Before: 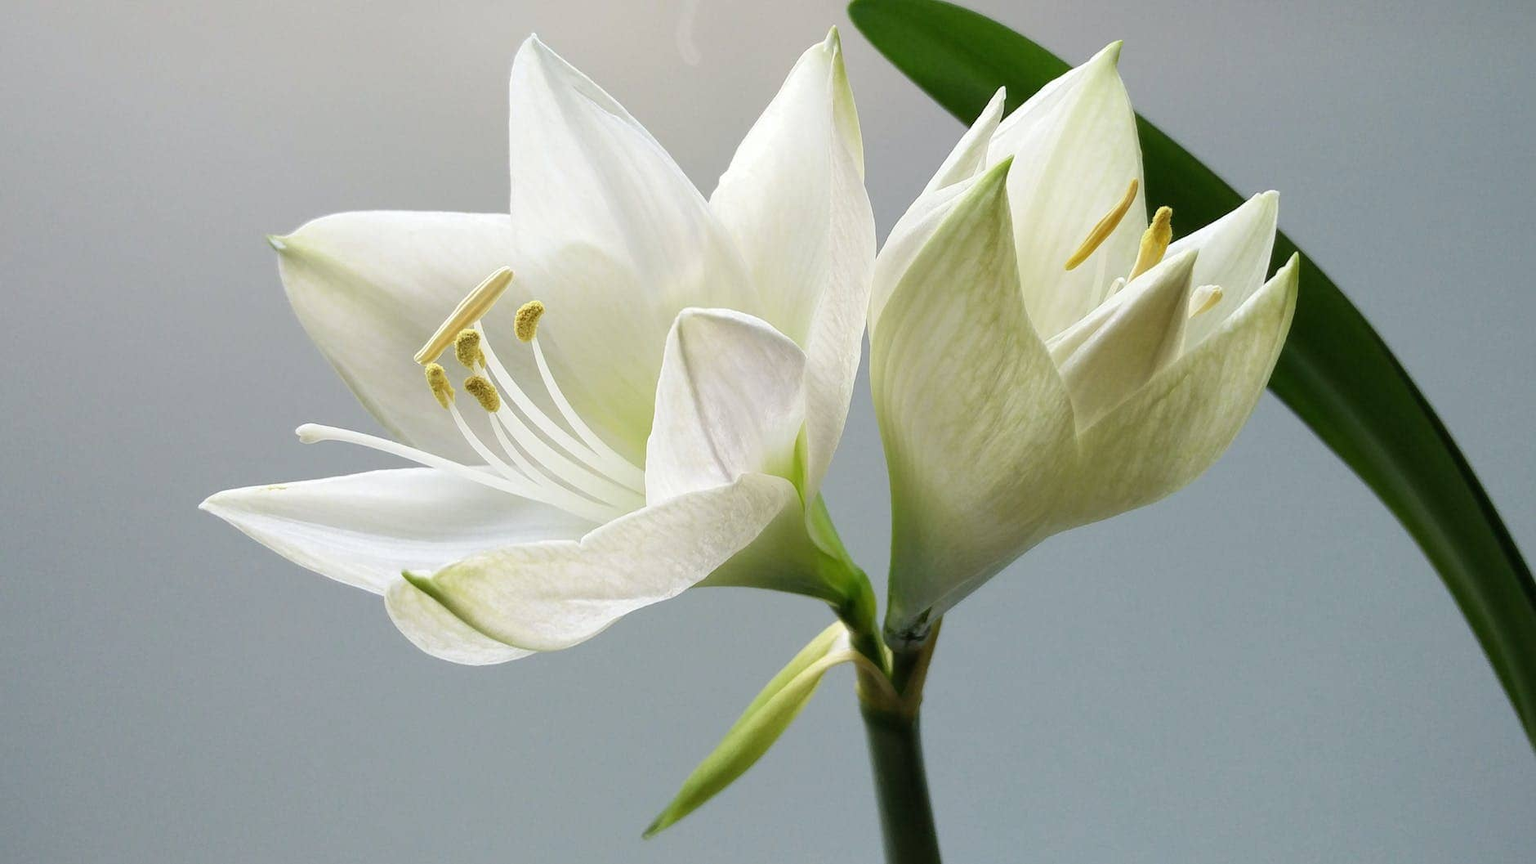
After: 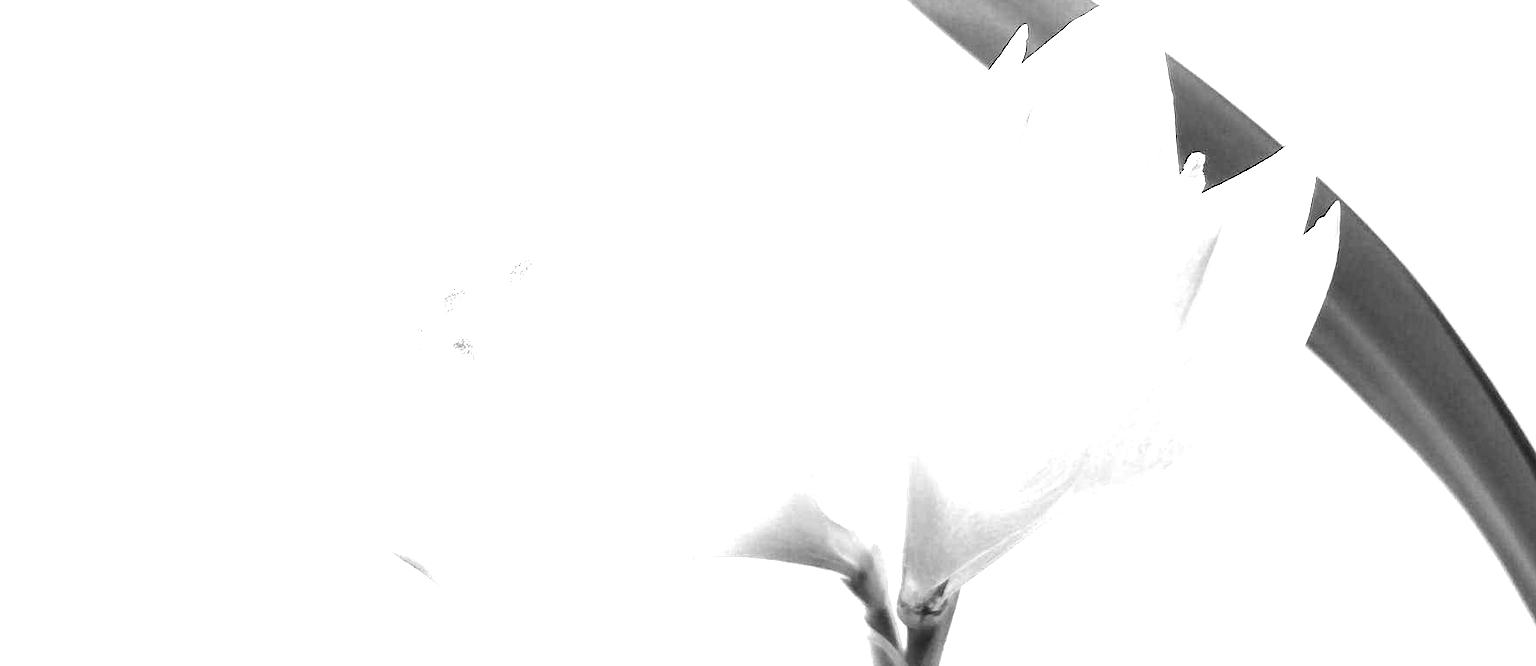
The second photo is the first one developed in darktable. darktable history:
monochrome: on, module defaults
exposure: black level correction 0.001, exposure 2.607 EV, compensate exposure bias true, compensate highlight preservation false
crop: left 2.737%, top 7.287%, right 3.421%, bottom 20.179%
